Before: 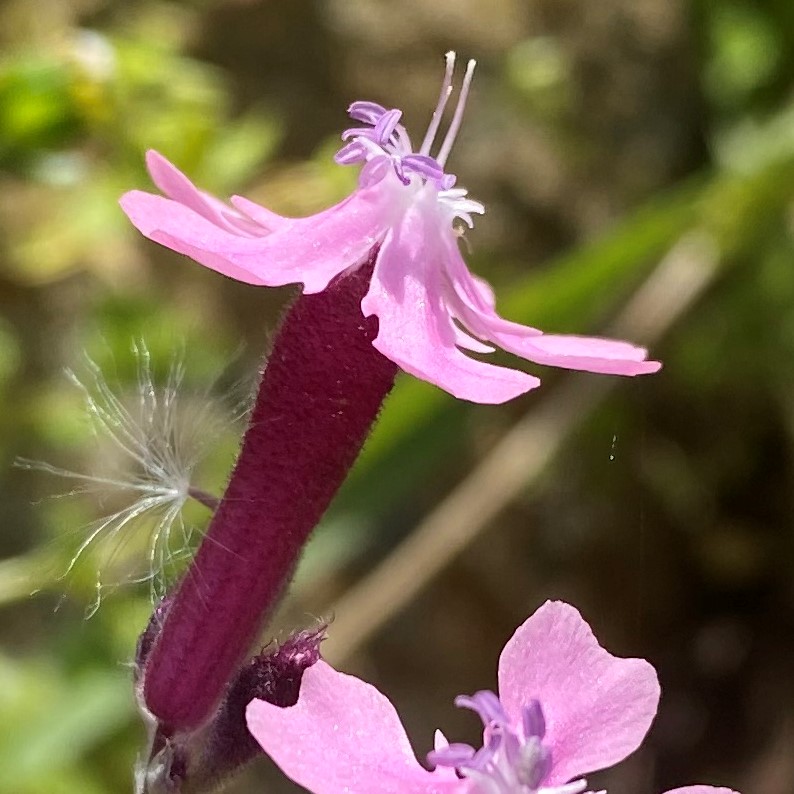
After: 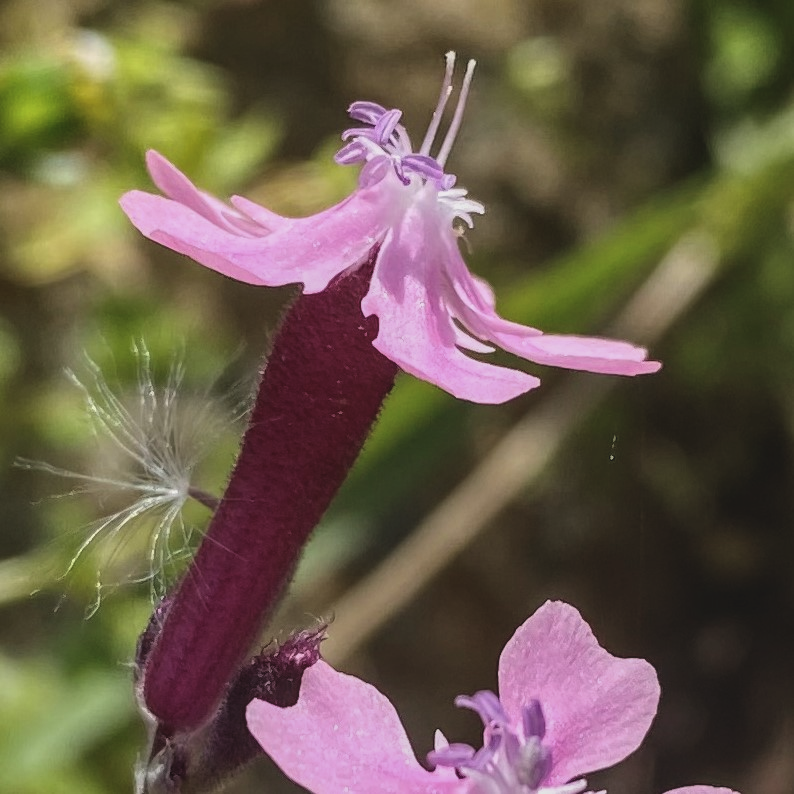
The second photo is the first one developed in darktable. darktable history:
exposure: black level correction -0.015, exposure -0.519 EV, compensate highlight preservation false
local contrast: detail 130%
